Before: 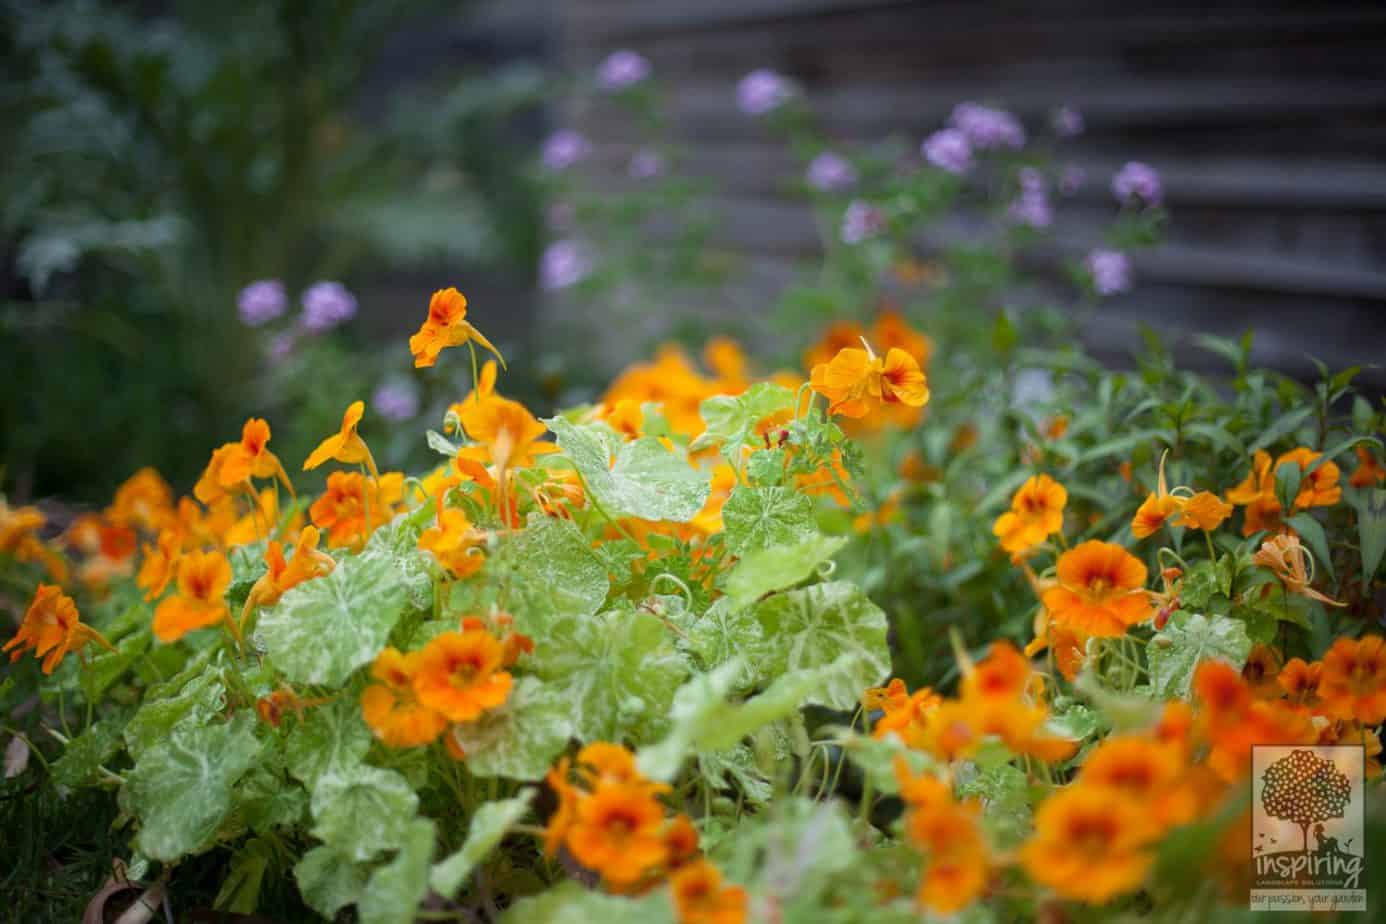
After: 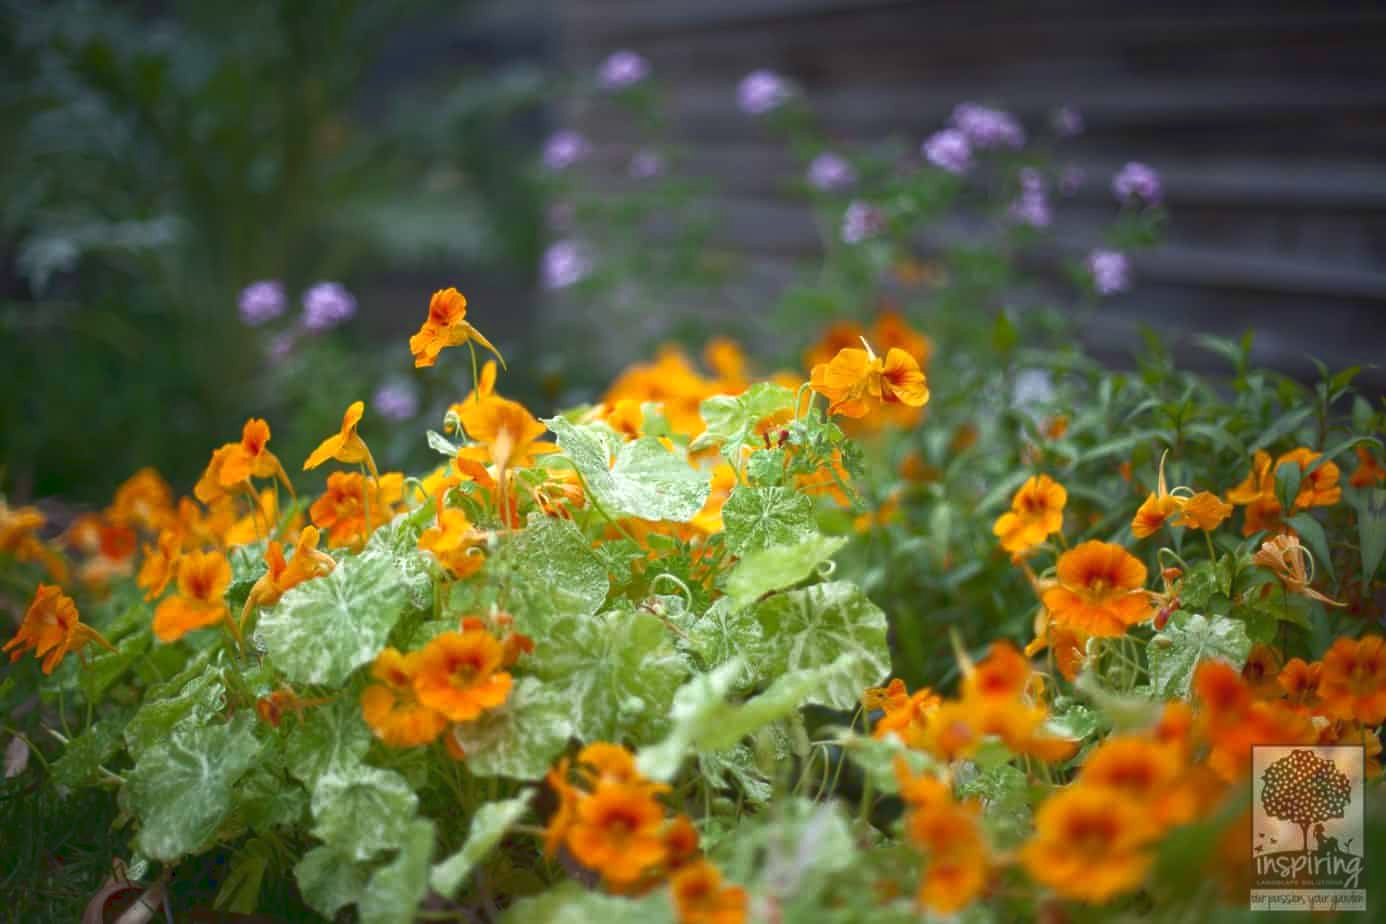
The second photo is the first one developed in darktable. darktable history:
white balance: emerald 1
tone curve: curves: ch0 [(0, 0.081) (0.483, 0.453) (0.881, 0.992)]
